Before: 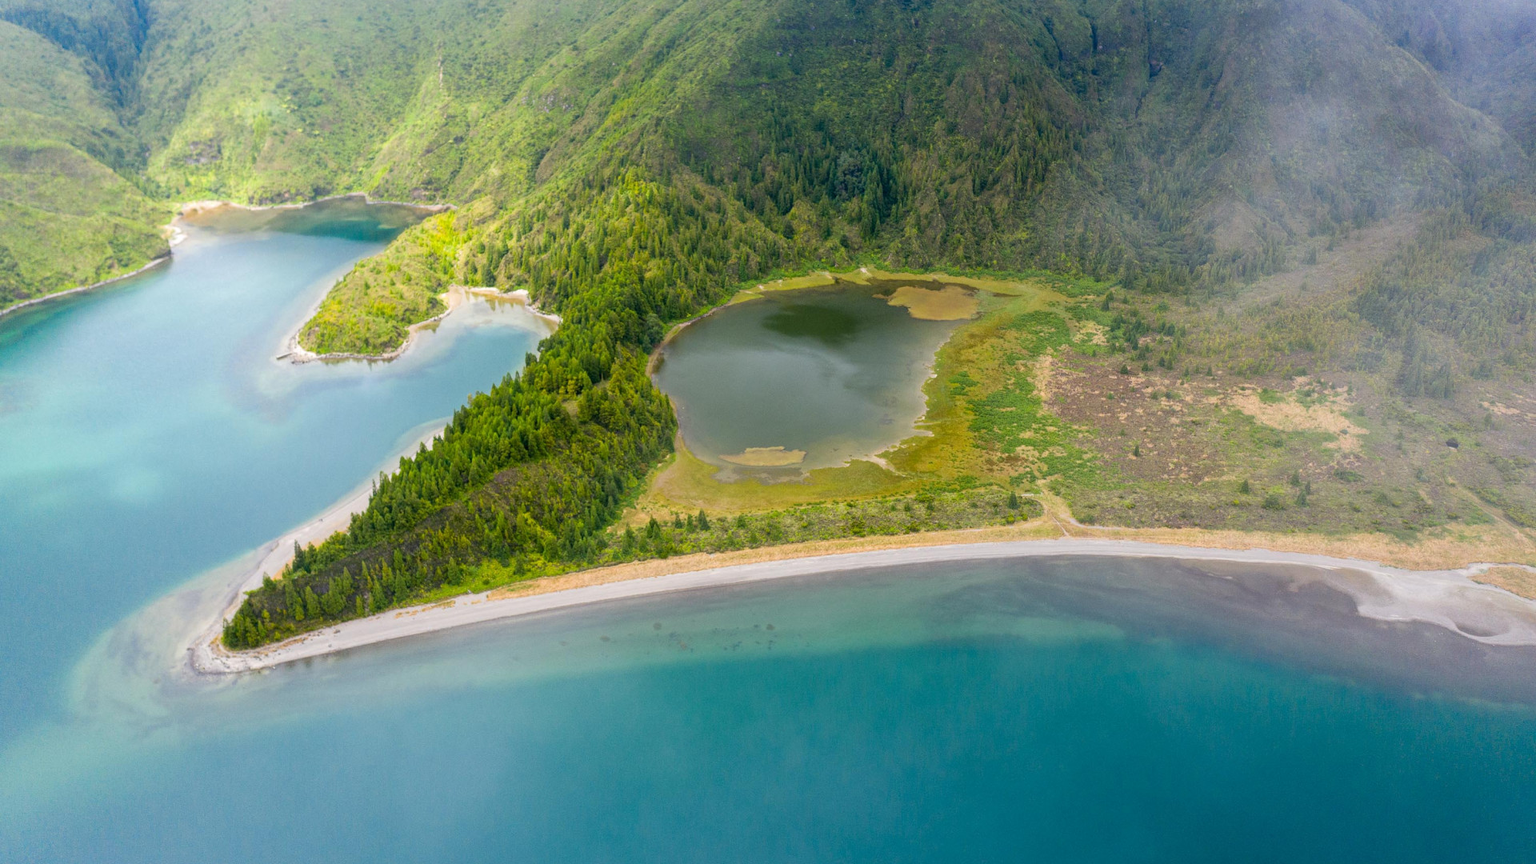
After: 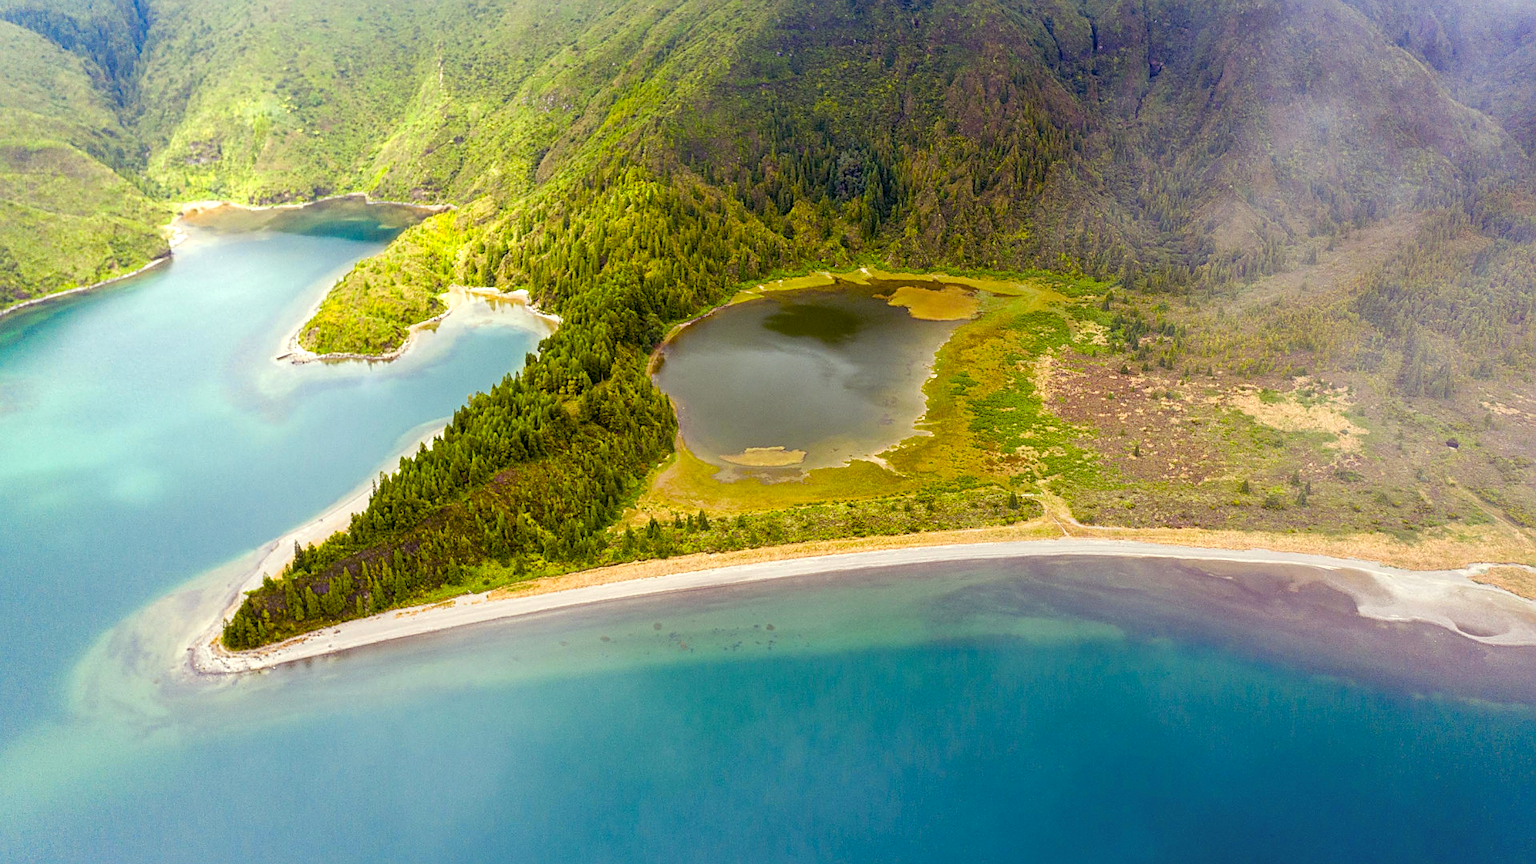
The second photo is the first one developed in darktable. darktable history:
sharpen: on, module defaults
color balance rgb: shadows lift › luminance -21.66%, shadows lift › chroma 8.98%, shadows lift › hue 283.37°, power › chroma 1.55%, power › hue 25.59°, highlights gain › luminance 6.08%, highlights gain › chroma 2.55%, highlights gain › hue 90°, global offset › luminance -0.87%, perceptual saturation grading › global saturation 27.49%, perceptual saturation grading › highlights -28.39%, perceptual saturation grading › mid-tones 15.22%, perceptual saturation grading › shadows 33.98%, perceptual brilliance grading › highlights 10%, perceptual brilliance grading › mid-tones 5%
color balance: lift [1.004, 1.002, 1.002, 0.998], gamma [1, 1.007, 1.002, 0.993], gain [1, 0.977, 1.013, 1.023], contrast -3.64%
